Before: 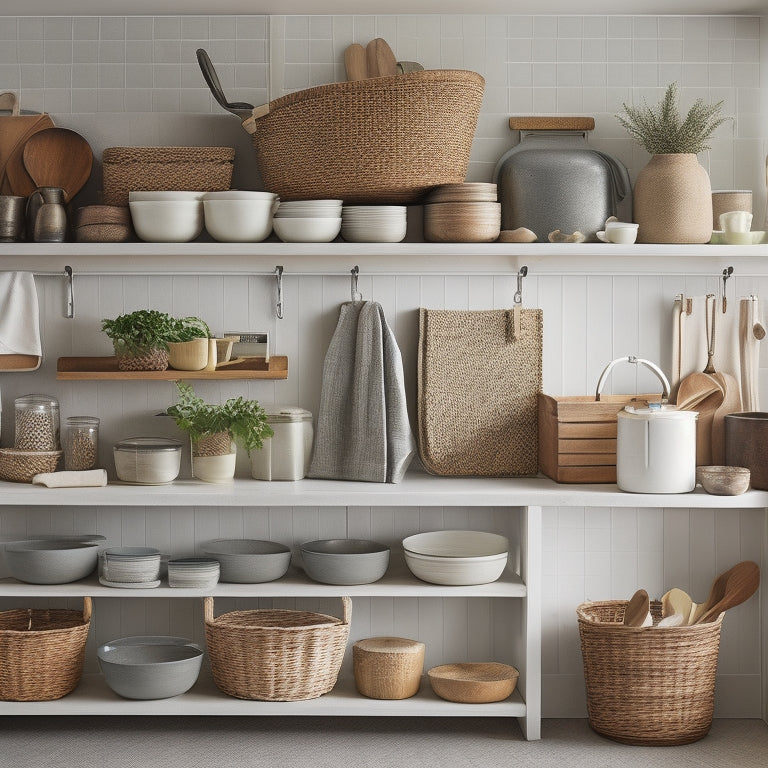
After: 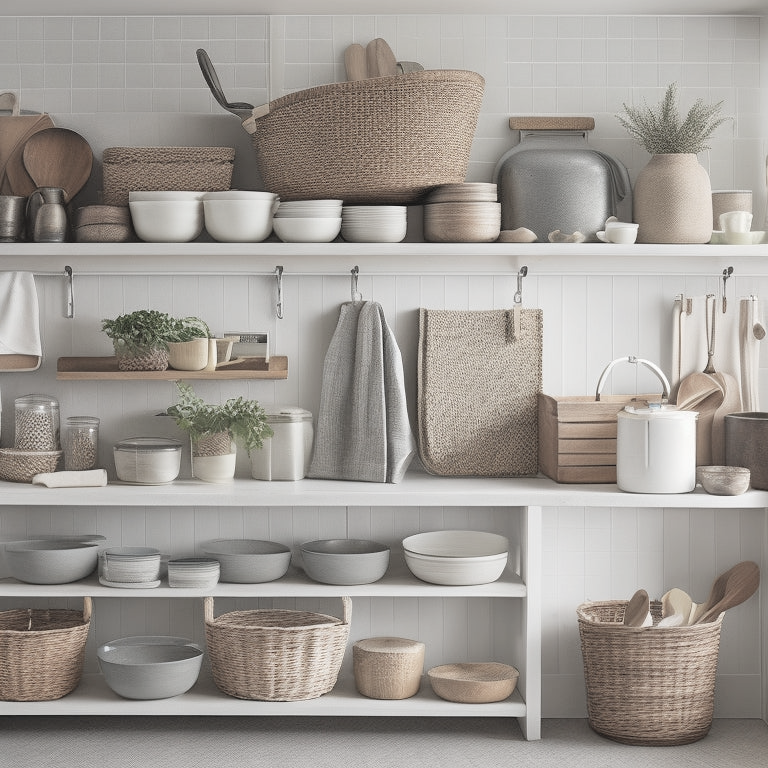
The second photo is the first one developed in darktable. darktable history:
contrast brightness saturation: brightness 0.181, saturation -0.506
